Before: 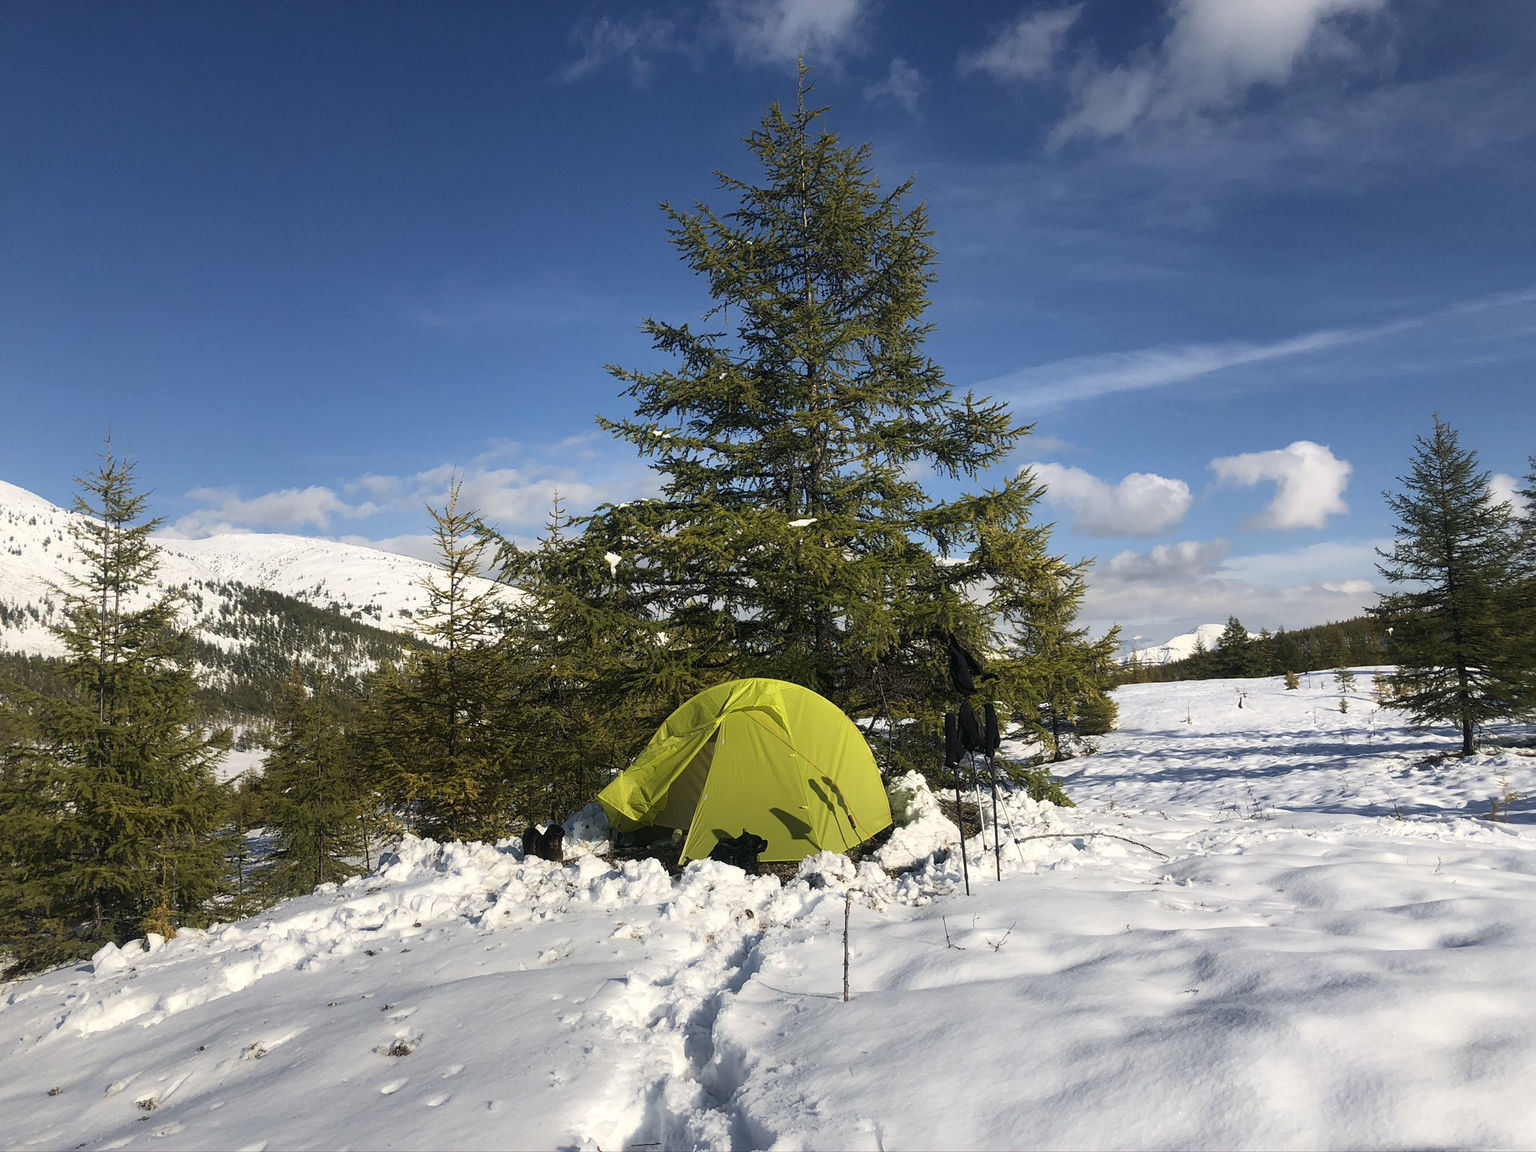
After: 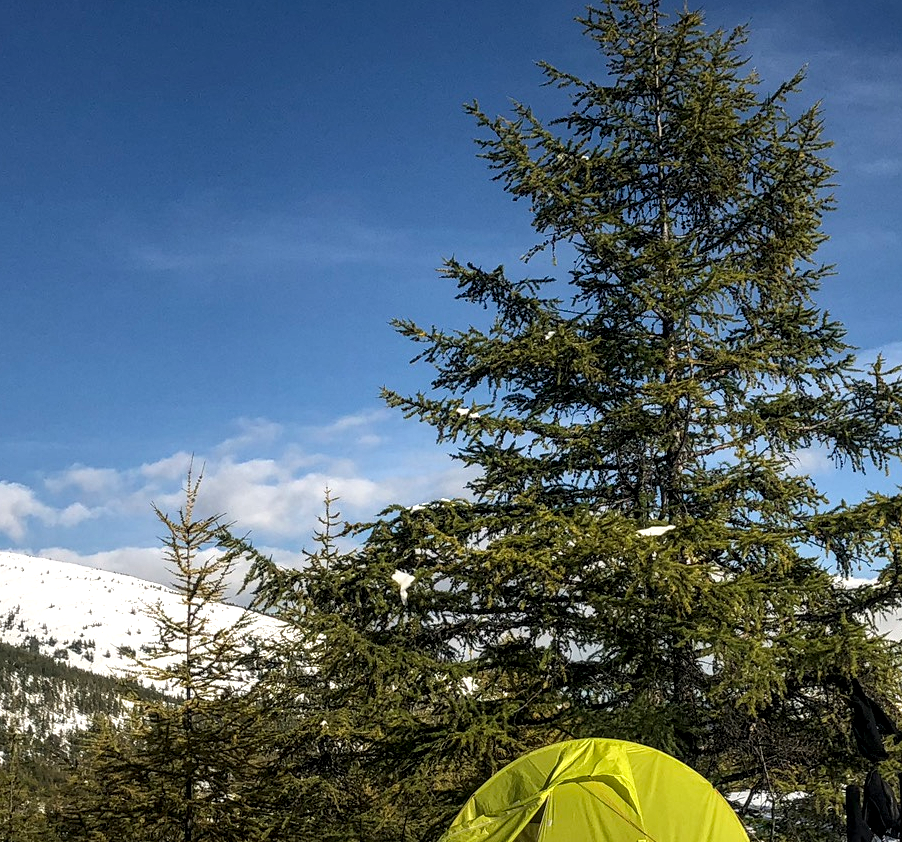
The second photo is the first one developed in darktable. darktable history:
crop: left 20.248%, top 10.86%, right 35.675%, bottom 34.321%
contrast equalizer: octaves 7, y [[0.5, 0.502, 0.506, 0.511, 0.52, 0.537], [0.5 ×6], [0.505, 0.509, 0.518, 0.534, 0.553, 0.561], [0 ×6], [0 ×6]]
local contrast: highlights 60%, shadows 60%, detail 160%
